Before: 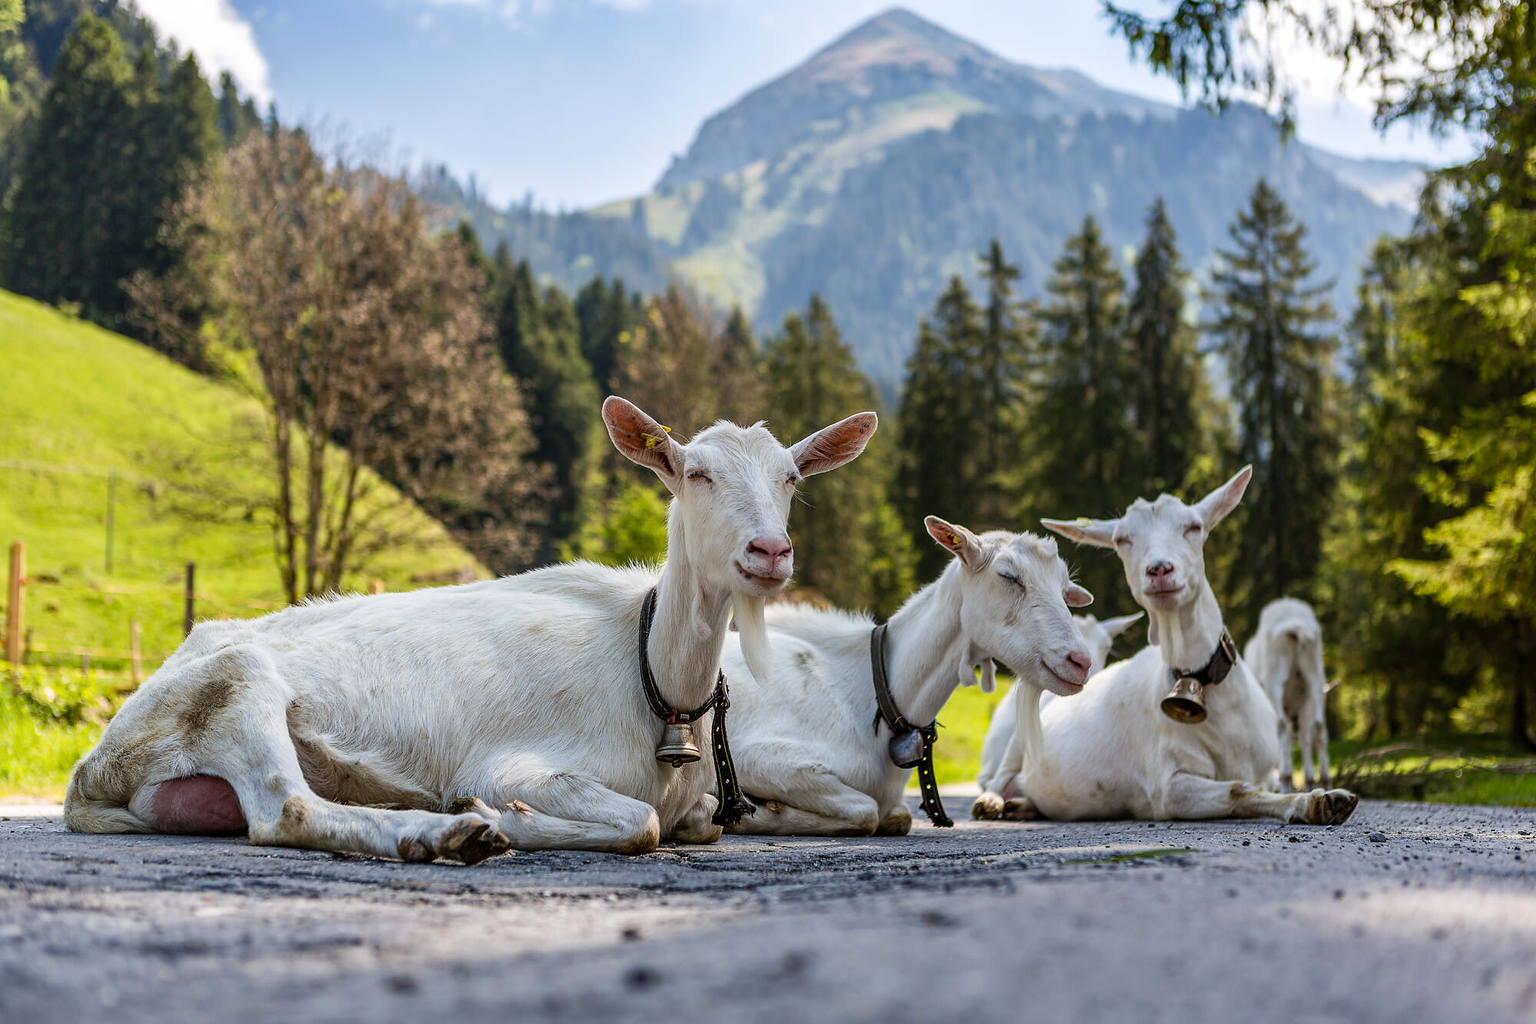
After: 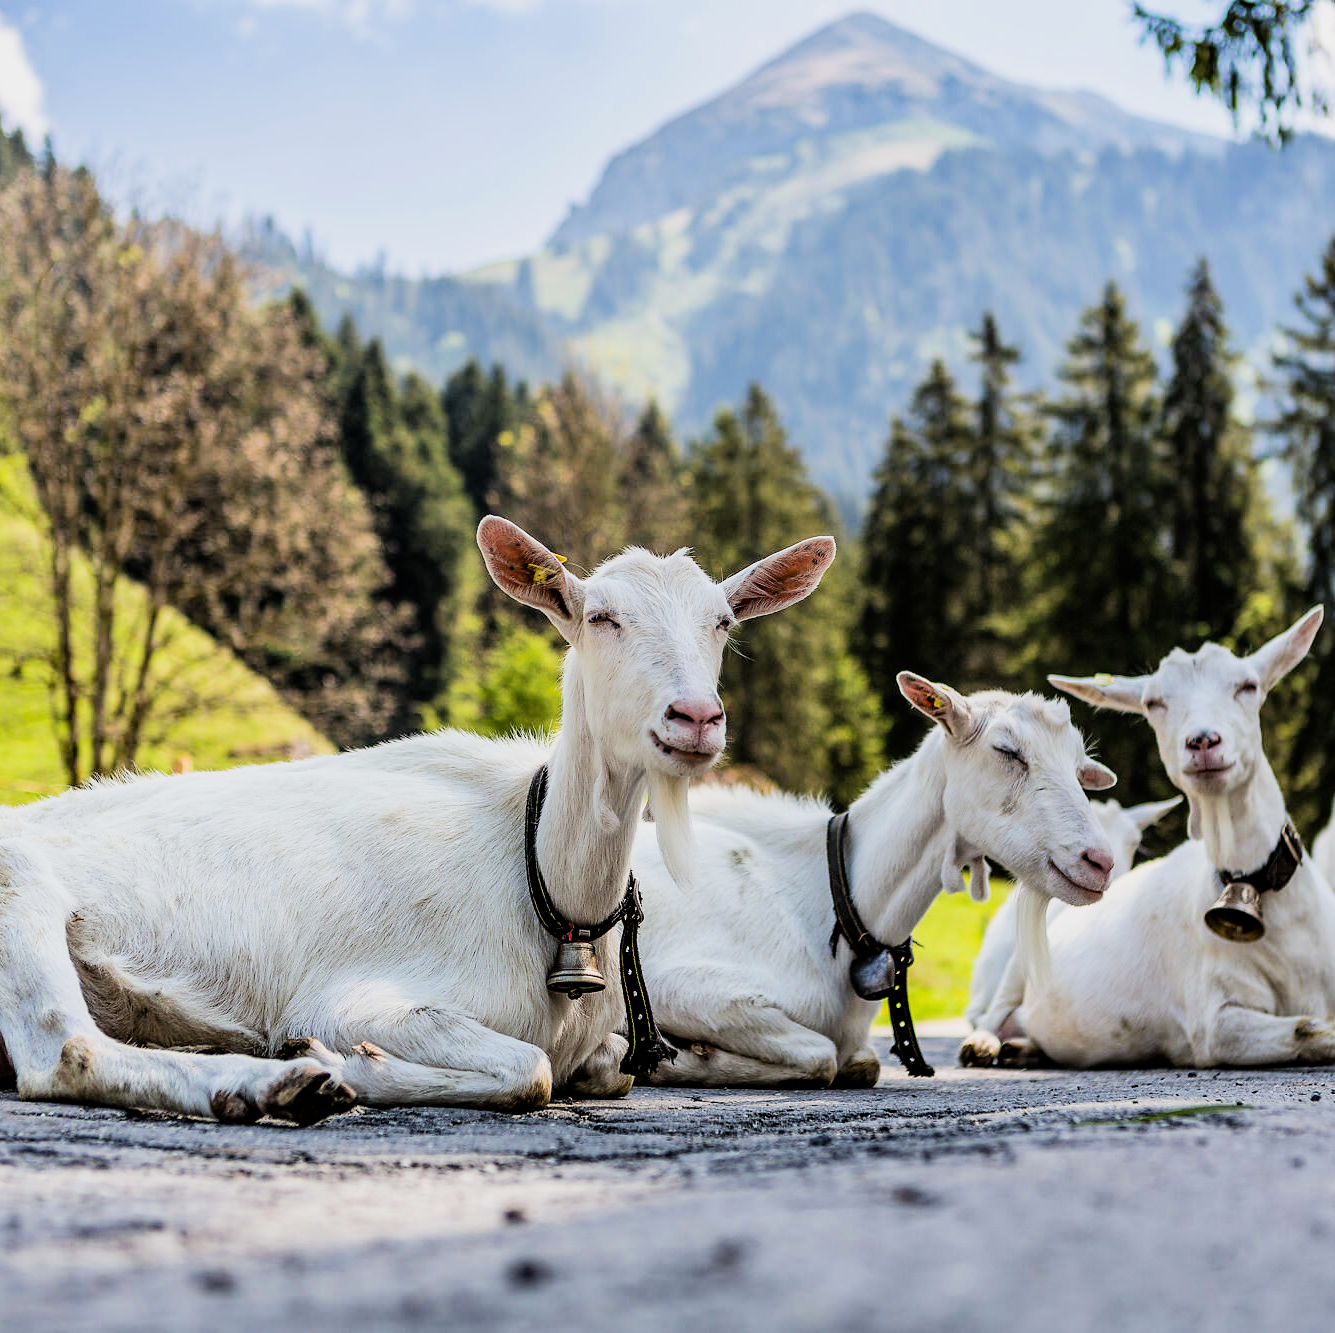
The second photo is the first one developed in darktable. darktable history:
crop: left 15.382%, right 17.853%
exposure: black level correction 0, exposure 0.5 EV, compensate exposure bias true, compensate highlight preservation false
filmic rgb: black relative exposure -7.5 EV, white relative exposure 4.99 EV, hardness 3.35, contrast 1.3
